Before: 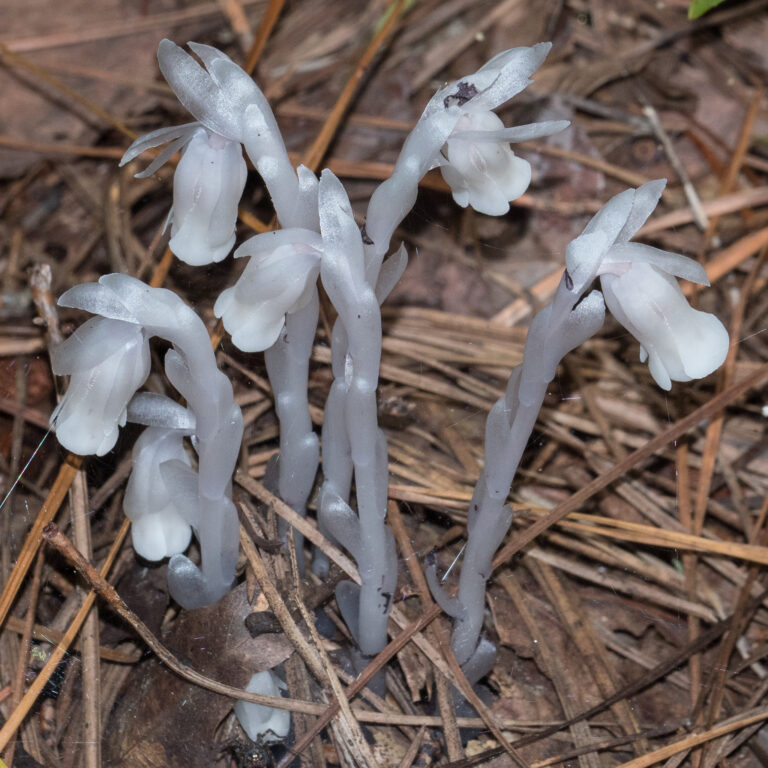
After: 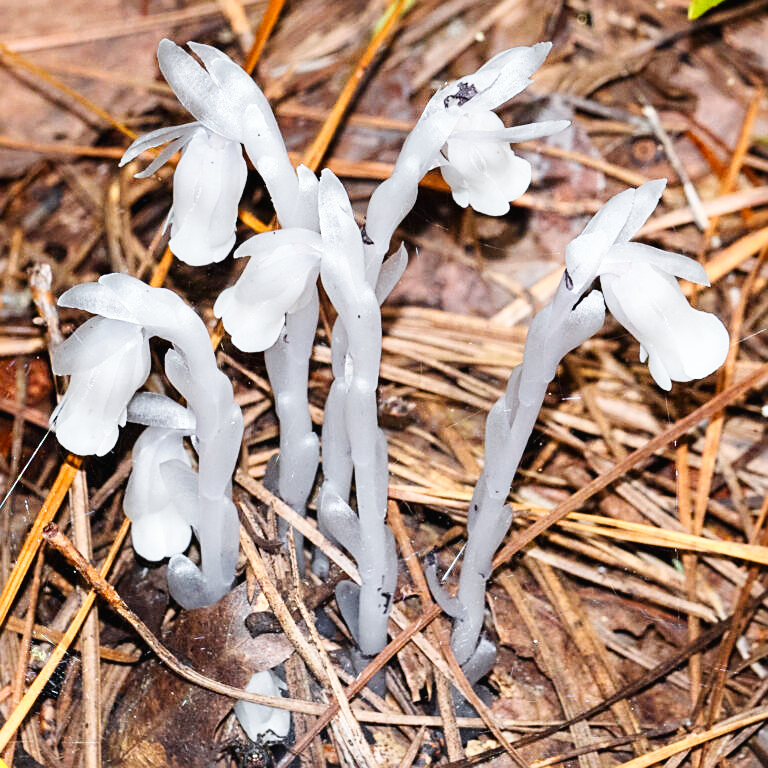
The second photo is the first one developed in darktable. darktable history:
sharpen: on, module defaults
base curve: curves: ch0 [(0, 0.003) (0.001, 0.002) (0.006, 0.004) (0.02, 0.022) (0.048, 0.086) (0.094, 0.234) (0.162, 0.431) (0.258, 0.629) (0.385, 0.8) (0.548, 0.918) (0.751, 0.988) (1, 1)], preserve colors none
color zones: curves: ch0 [(0, 0.511) (0.143, 0.531) (0.286, 0.56) (0.429, 0.5) (0.571, 0.5) (0.714, 0.5) (0.857, 0.5) (1, 0.5)]; ch1 [(0, 0.525) (0.143, 0.705) (0.286, 0.715) (0.429, 0.35) (0.571, 0.35) (0.714, 0.35) (0.857, 0.4) (1, 0.4)]; ch2 [(0, 0.572) (0.143, 0.512) (0.286, 0.473) (0.429, 0.45) (0.571, 0.5) (0.714, 0.5) (0.857, 0.518) (1, 0.518)]
